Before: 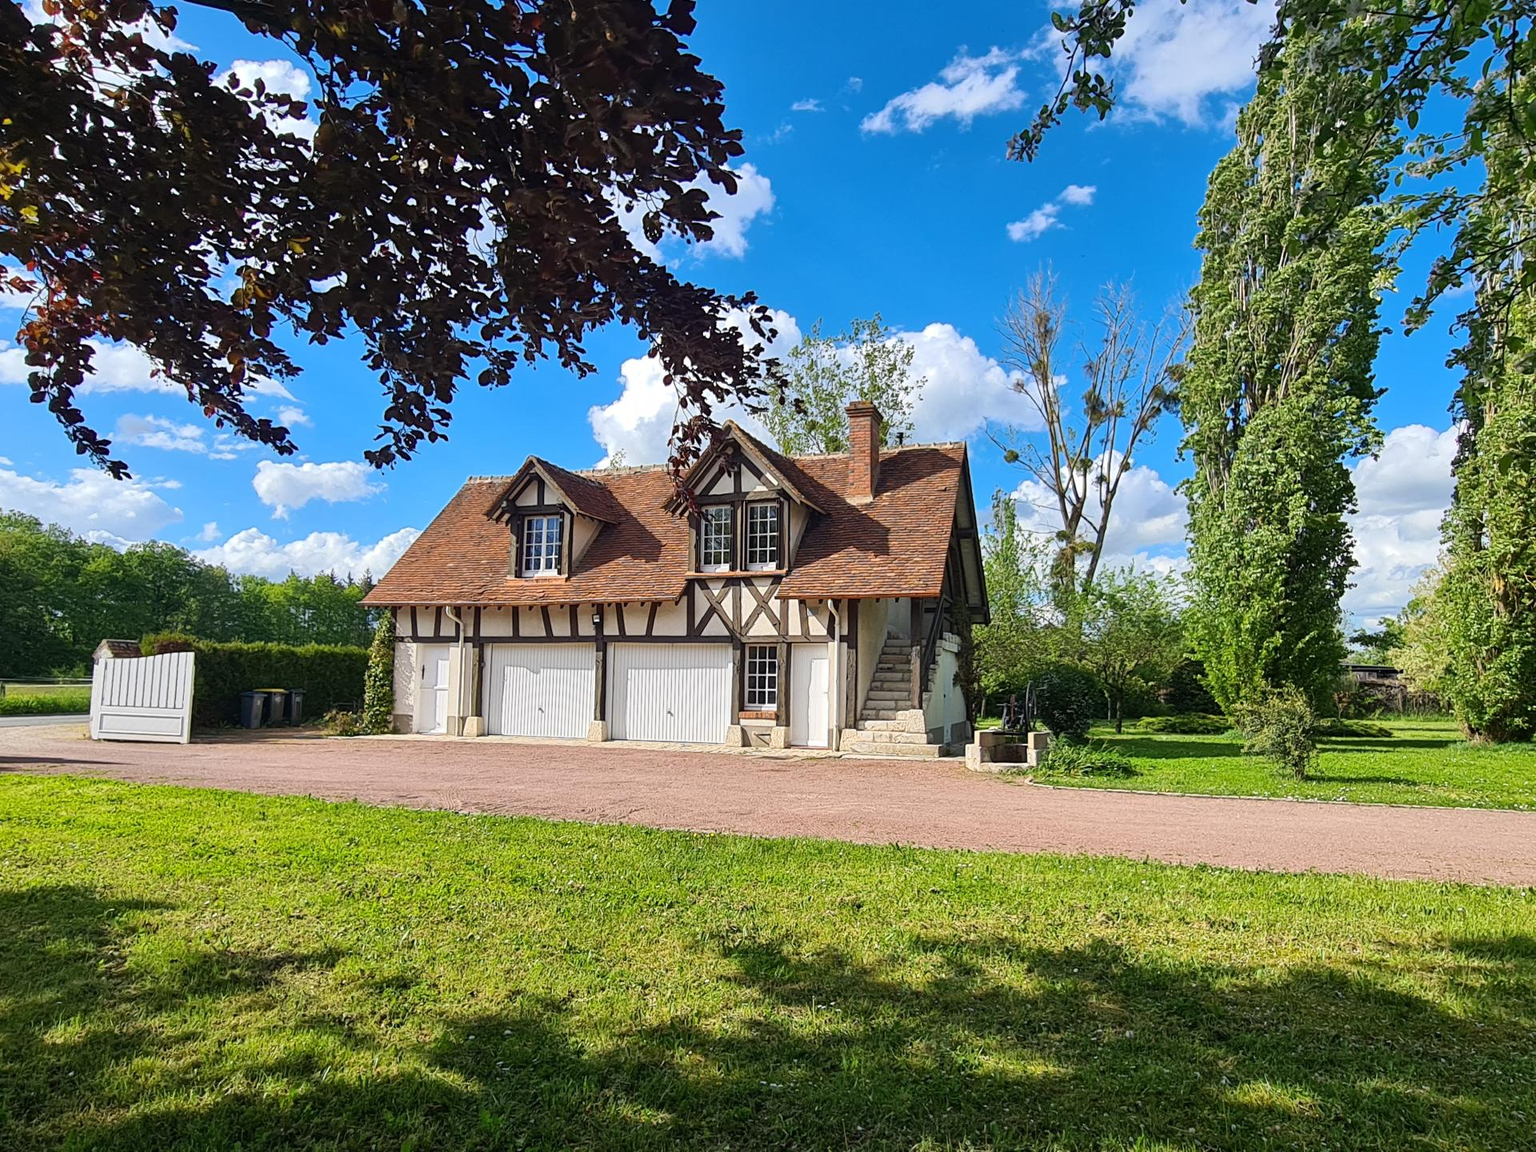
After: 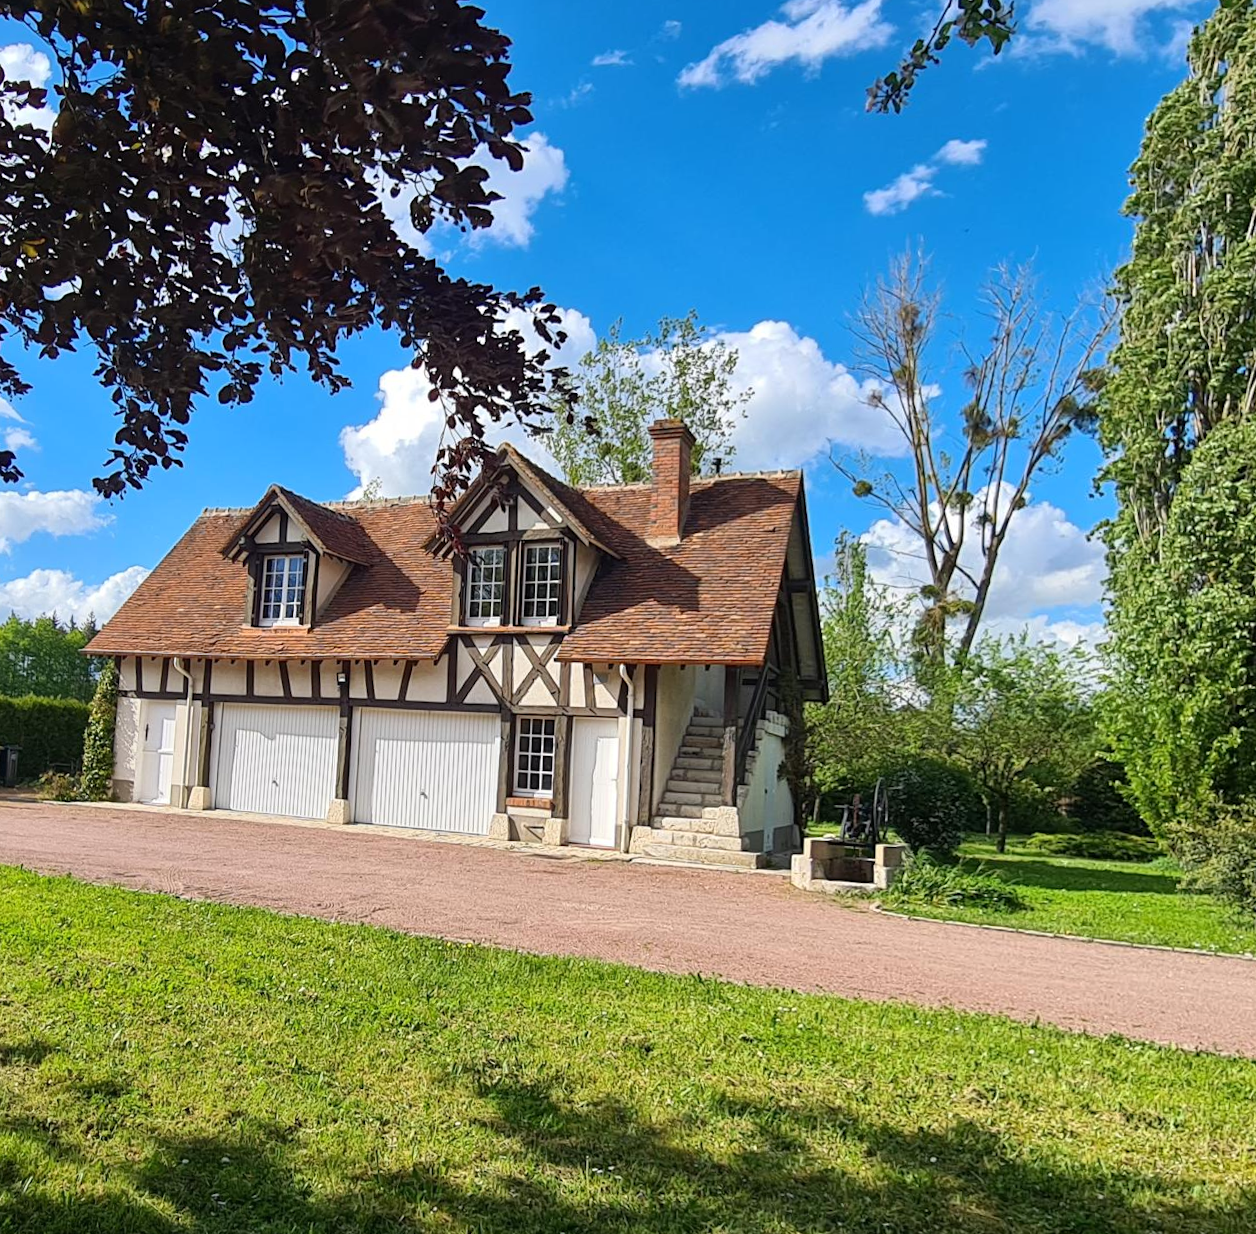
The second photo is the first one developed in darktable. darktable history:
tone equalizer: on, module defaults
crop and rotate: left 13.342%, right 19.991%
rotate and perspective: rotation 1.69°, lens shift (vertical) -0.023, lens shift (horizontal) -0.291, crop left 0.025, crop right 0.988, crop top 0.092, crop bottom 0.842
